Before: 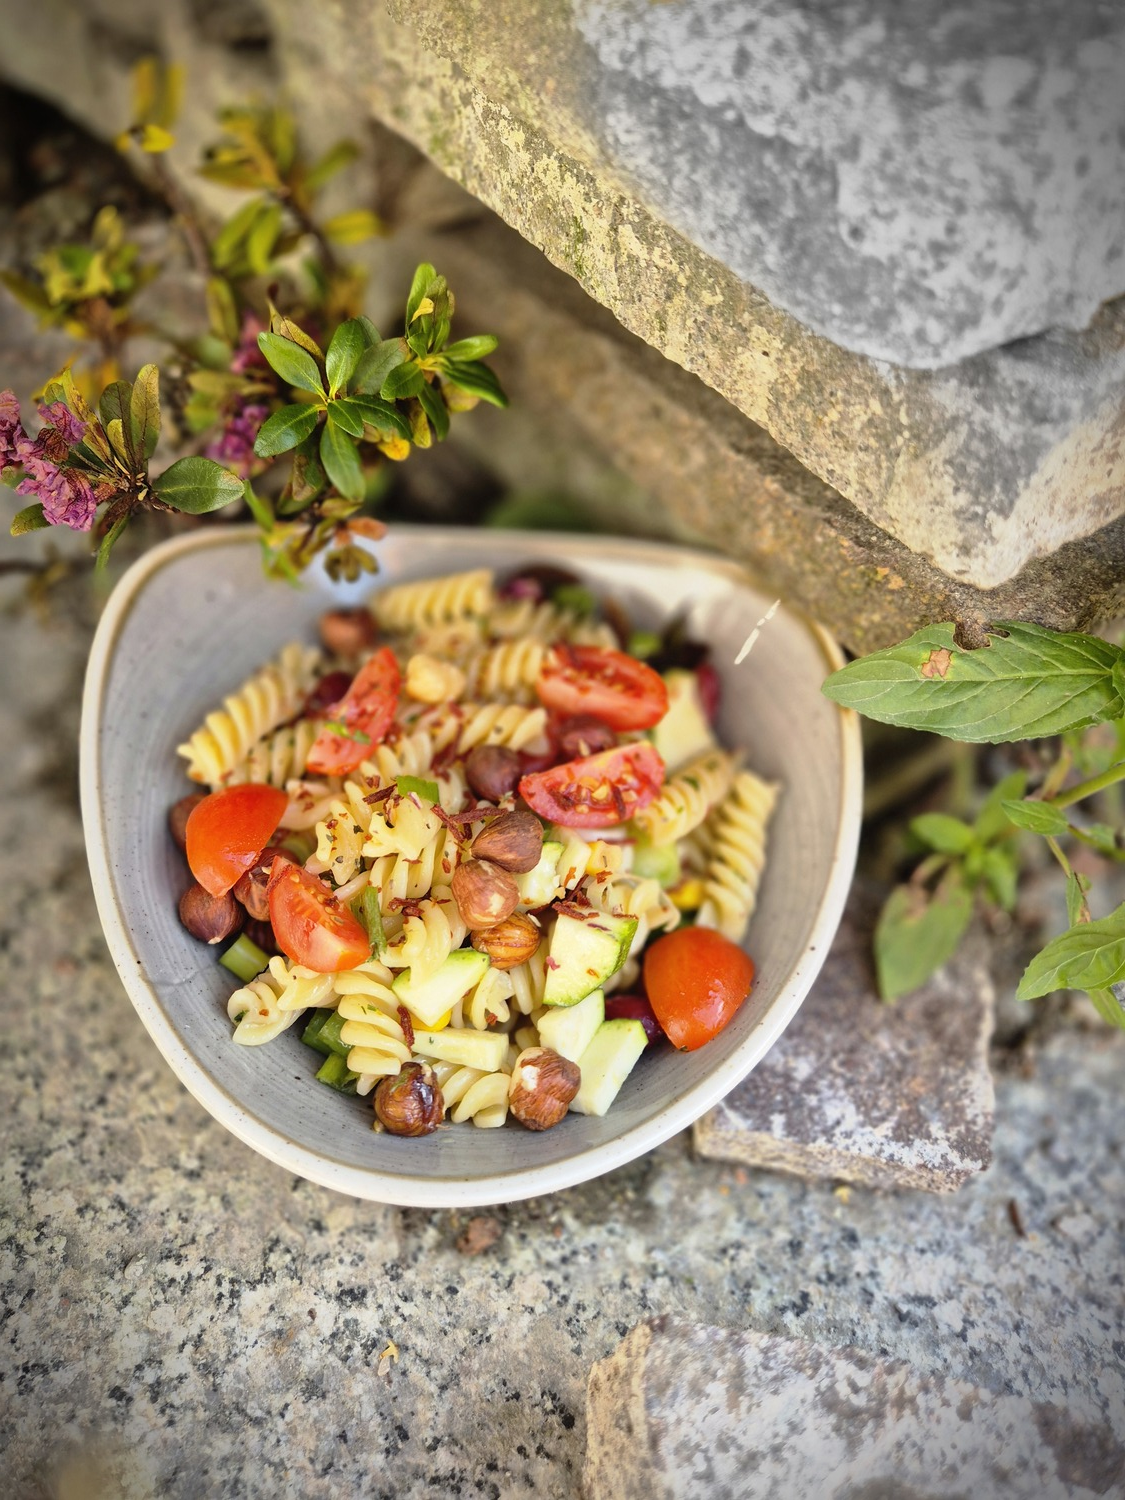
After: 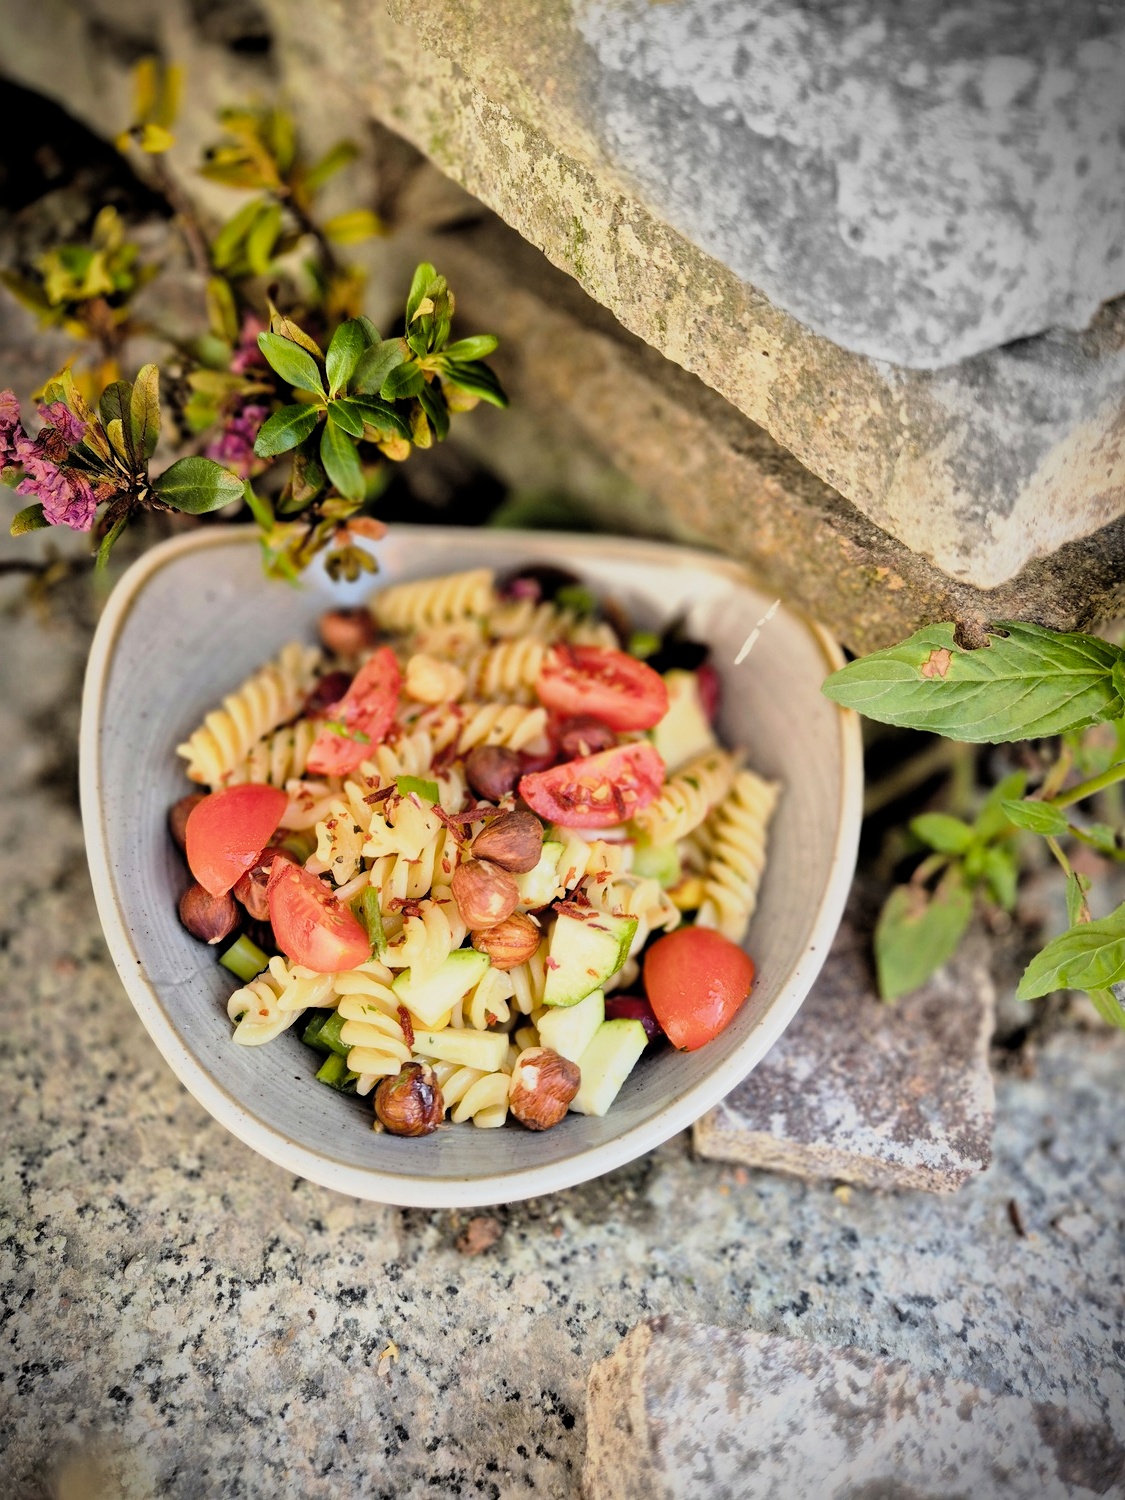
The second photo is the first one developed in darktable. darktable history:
filmic rgb: black relative exposure -7.5 EV, white relative exposure 4.99 EV, threshold 3.05 EV, hardness 3.3, contrast 1.297, color science v4 (2020), contrast in shadows soft, contrast in highlights soft, enable highlight reconstruction true
